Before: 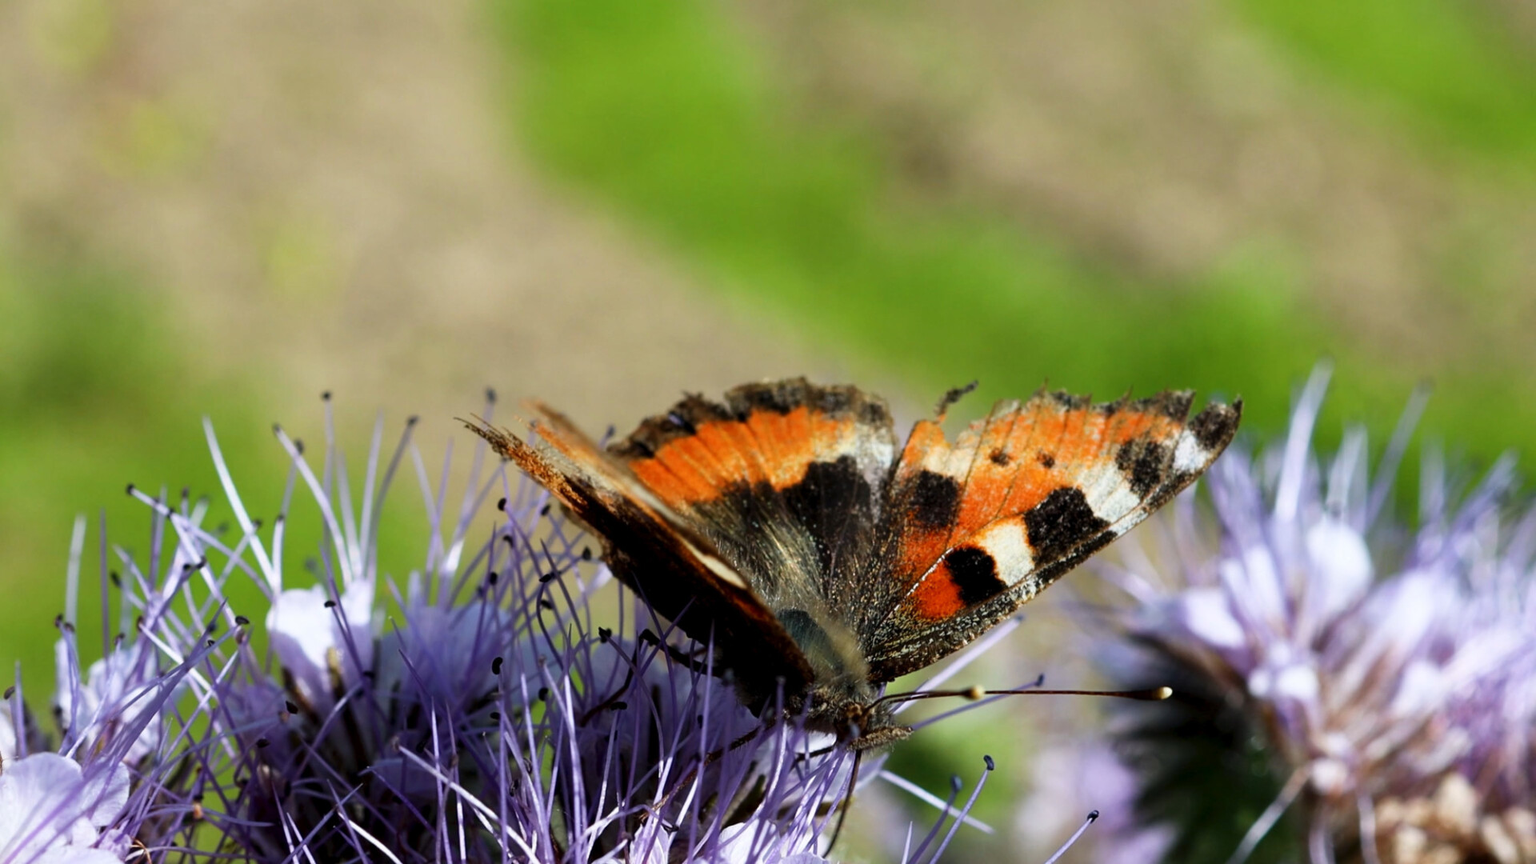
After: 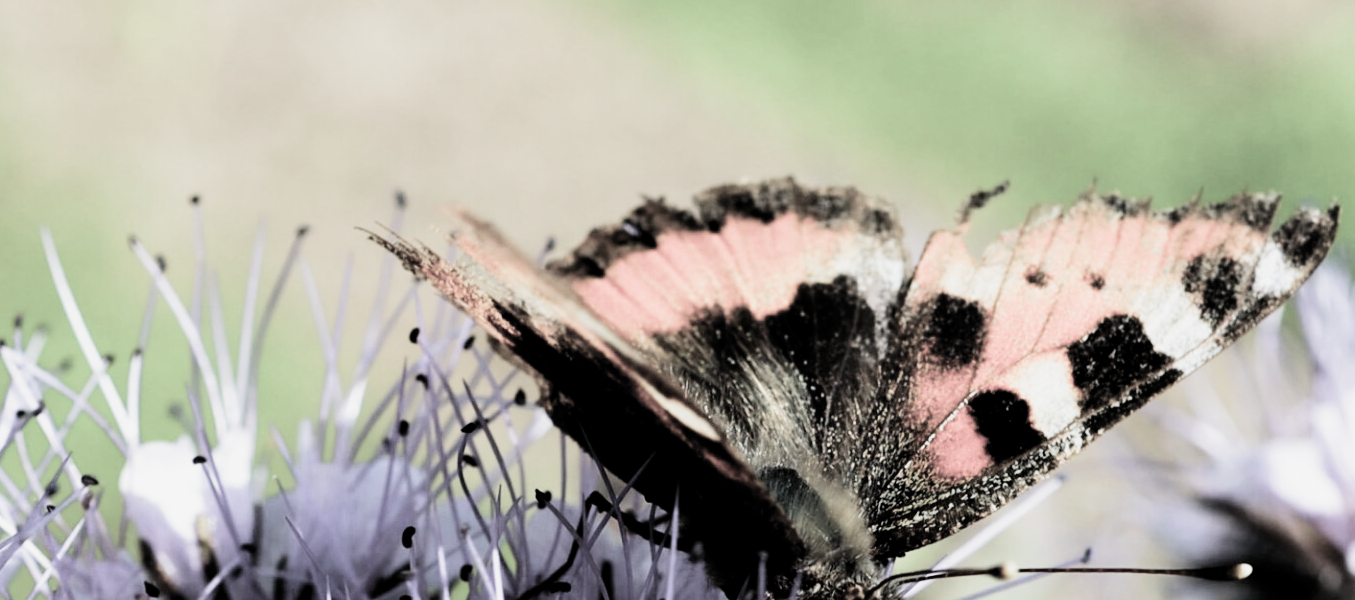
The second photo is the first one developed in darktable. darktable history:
crop: left 11.097%, top 27.402%, right 18.288%, bottom 16.983%
filmic rgb: black relative exposure -5.13 EV, white relative exposure 3.97 EV, hardness 2.88, contrast 1.298, highlights saturation mix -28.66%, color science v5 (2021), contrast in shadows safe, contrast in highlights safe
exposure: black level correction 0, exposure 1.102 EV, compensate exposure bias true, compensate highlight preservation false
